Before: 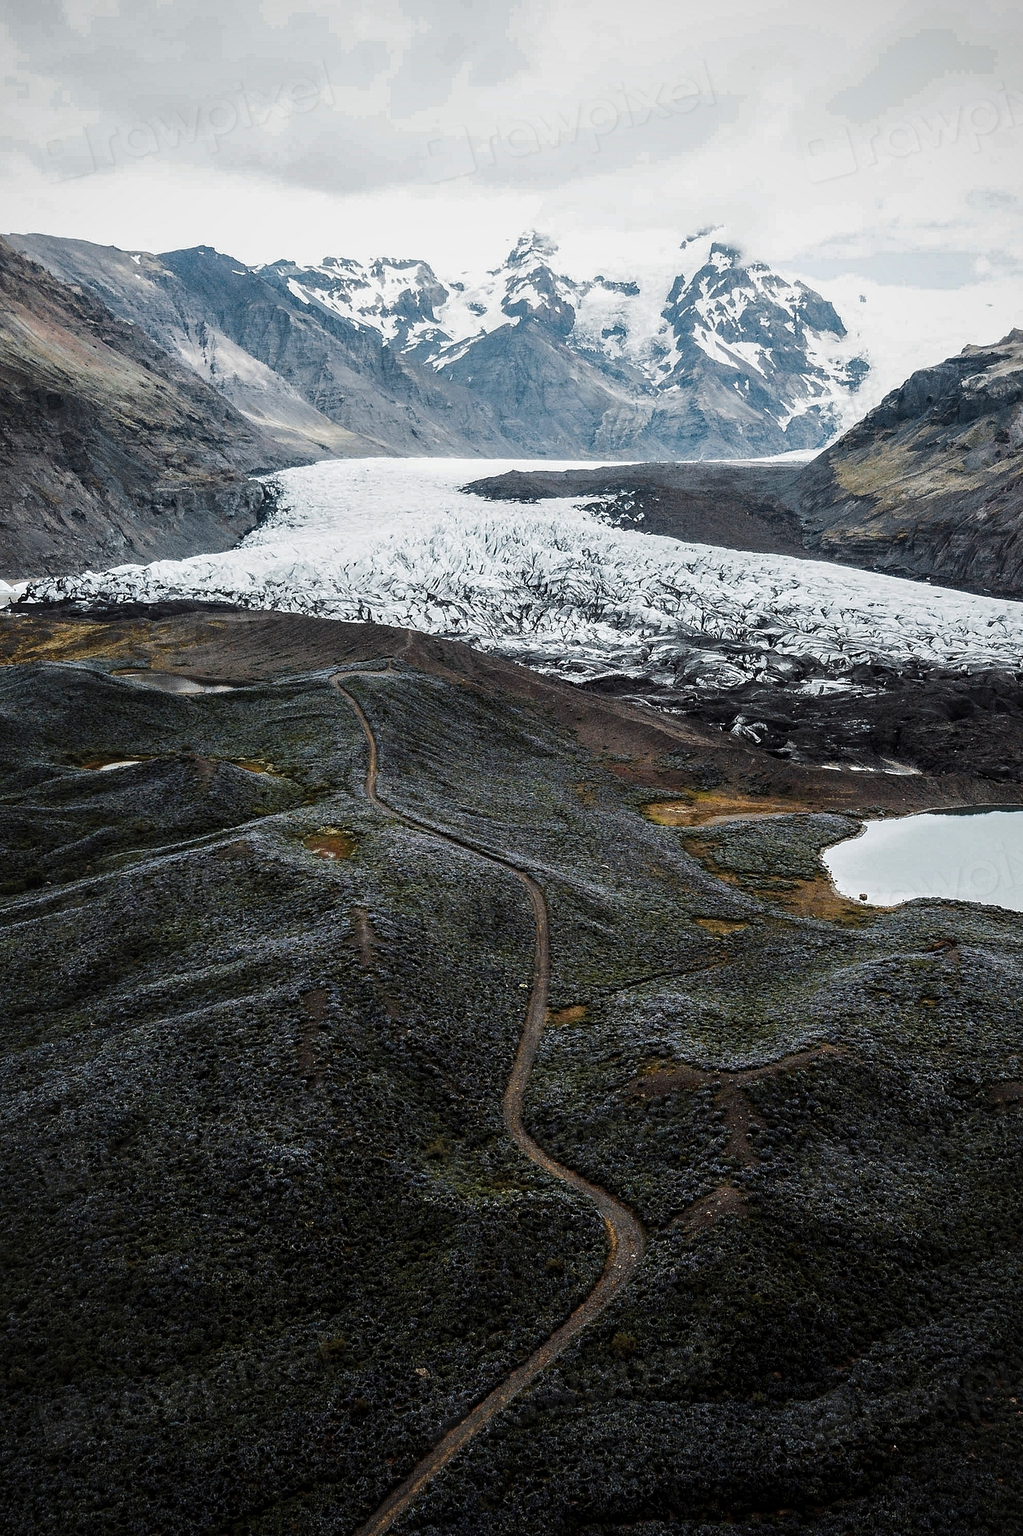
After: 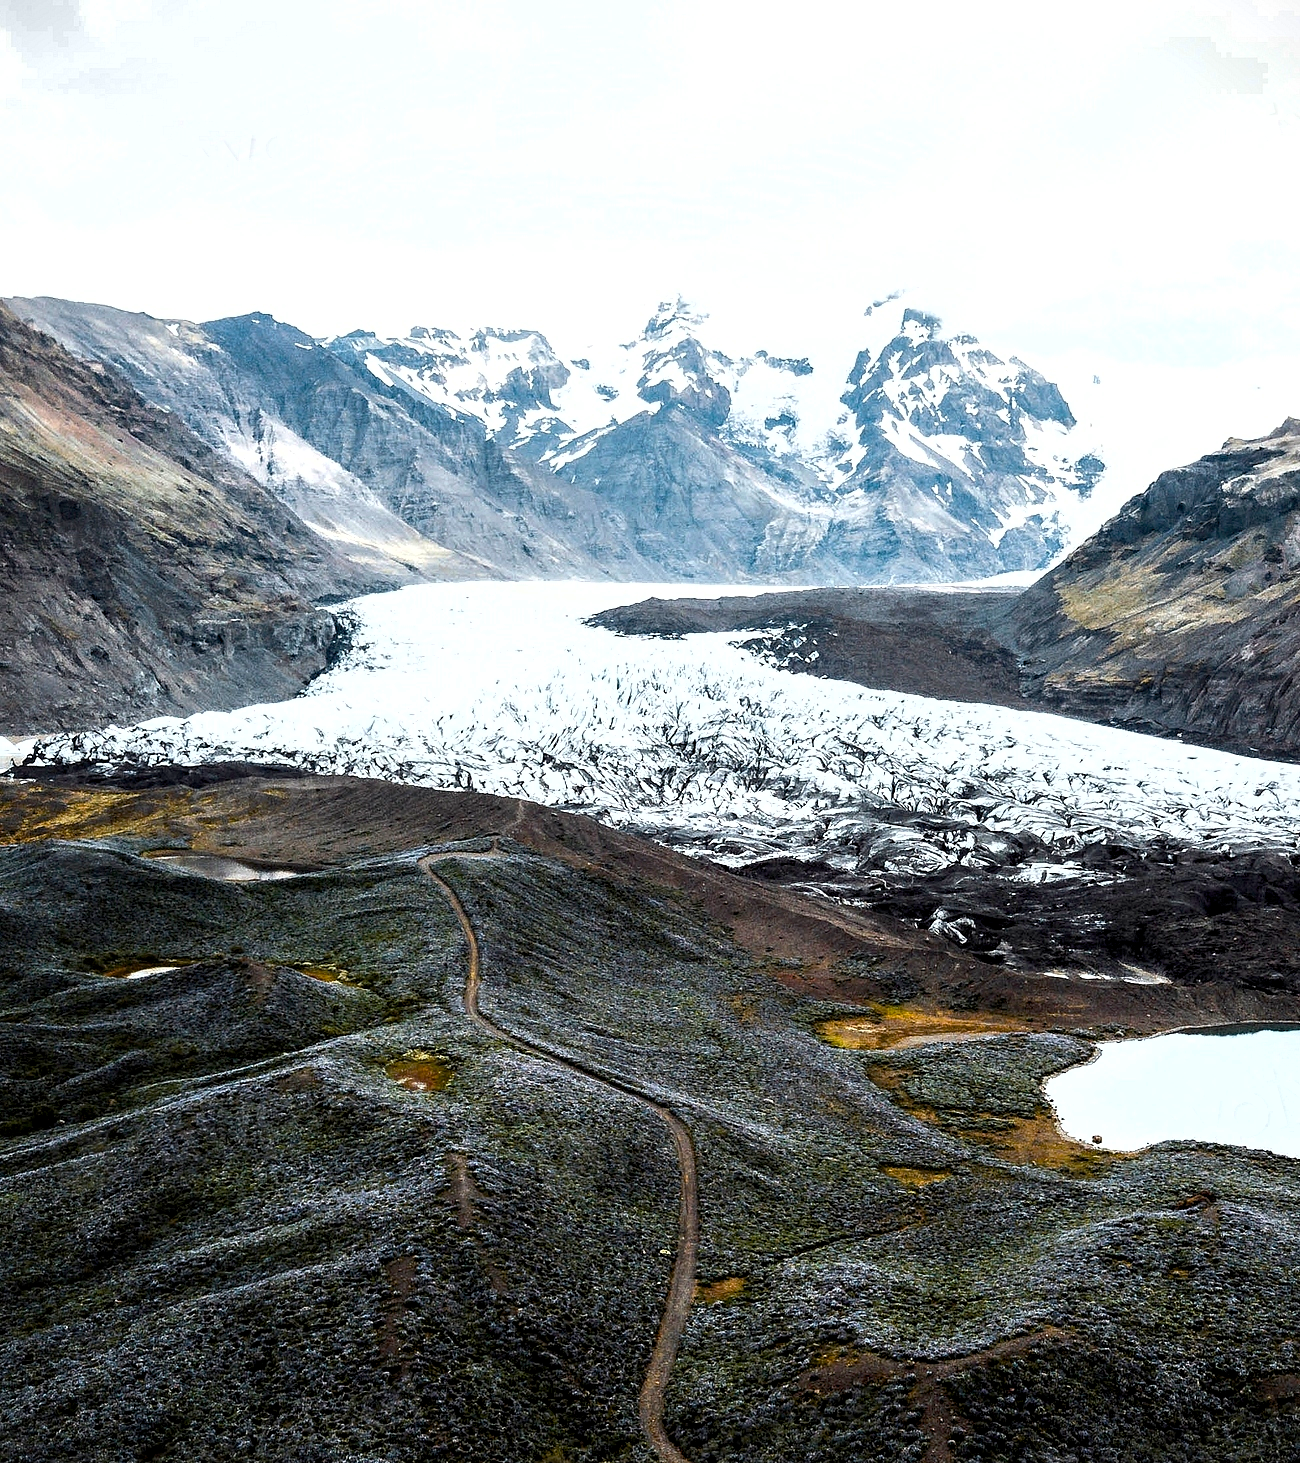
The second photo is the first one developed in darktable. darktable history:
crop: bottom 24.993%
shadows and highlights: radius 335.83, shadows 63.83, highlights 5.52, compress 88.14%, soften with gaussian
color balance rgb: highlights gain › luminance 14.703%, global offset › luminance -0.512%, perceptual saturation grading › global saturation 25.504%, perceptual brilliance grading › global brilliance 18.402%
